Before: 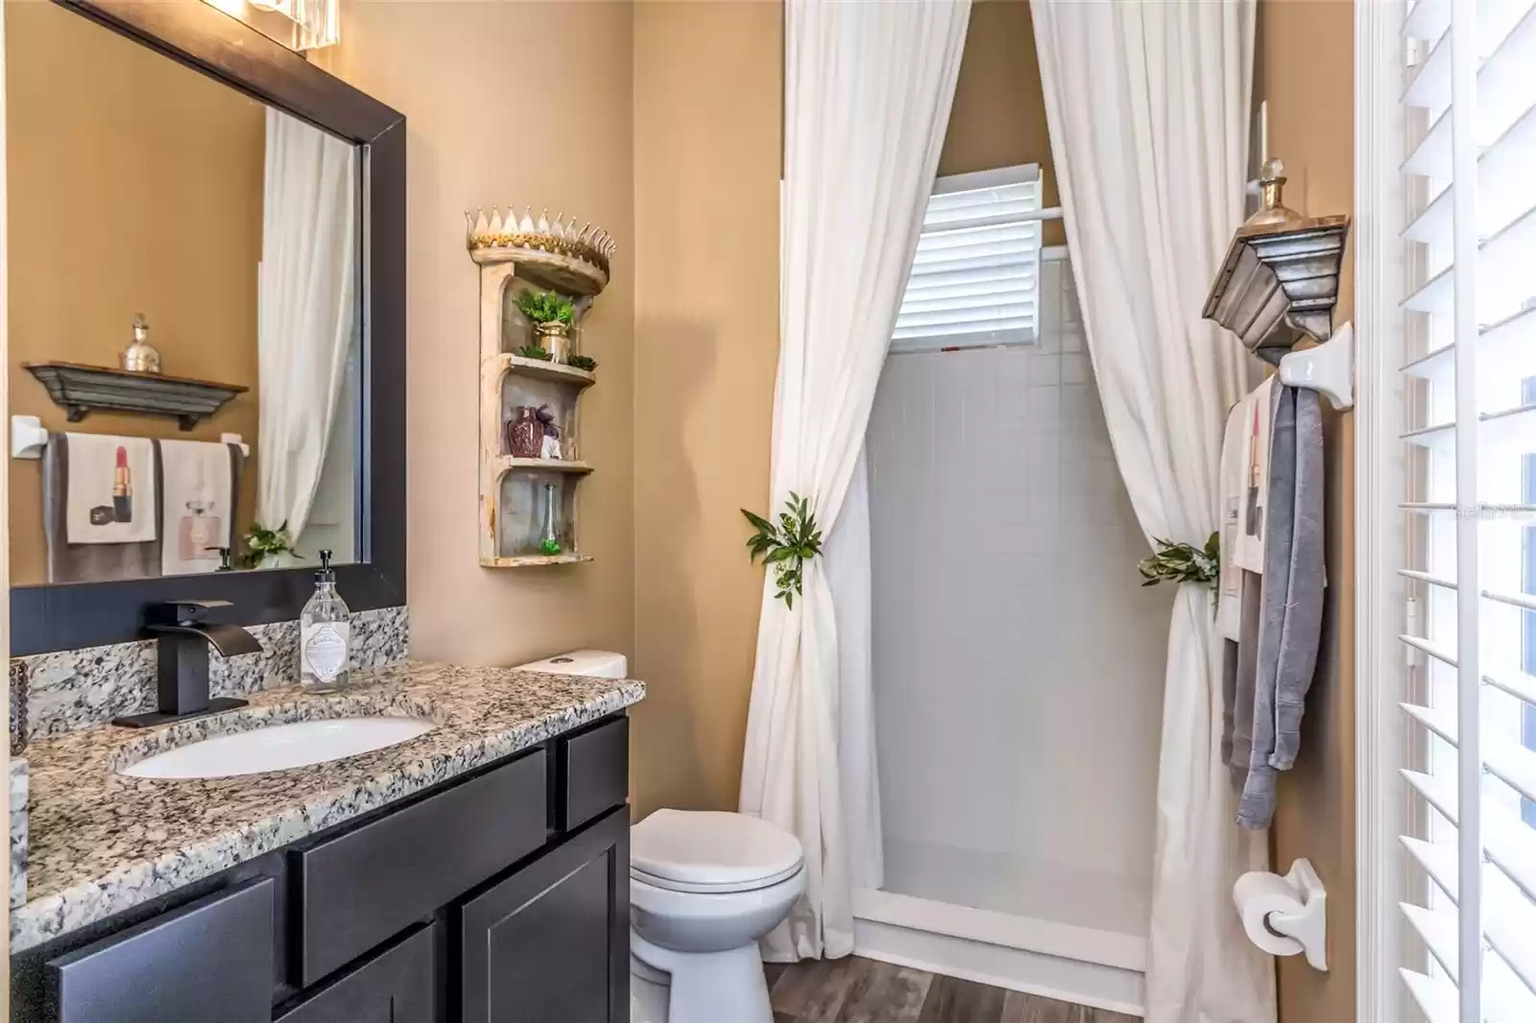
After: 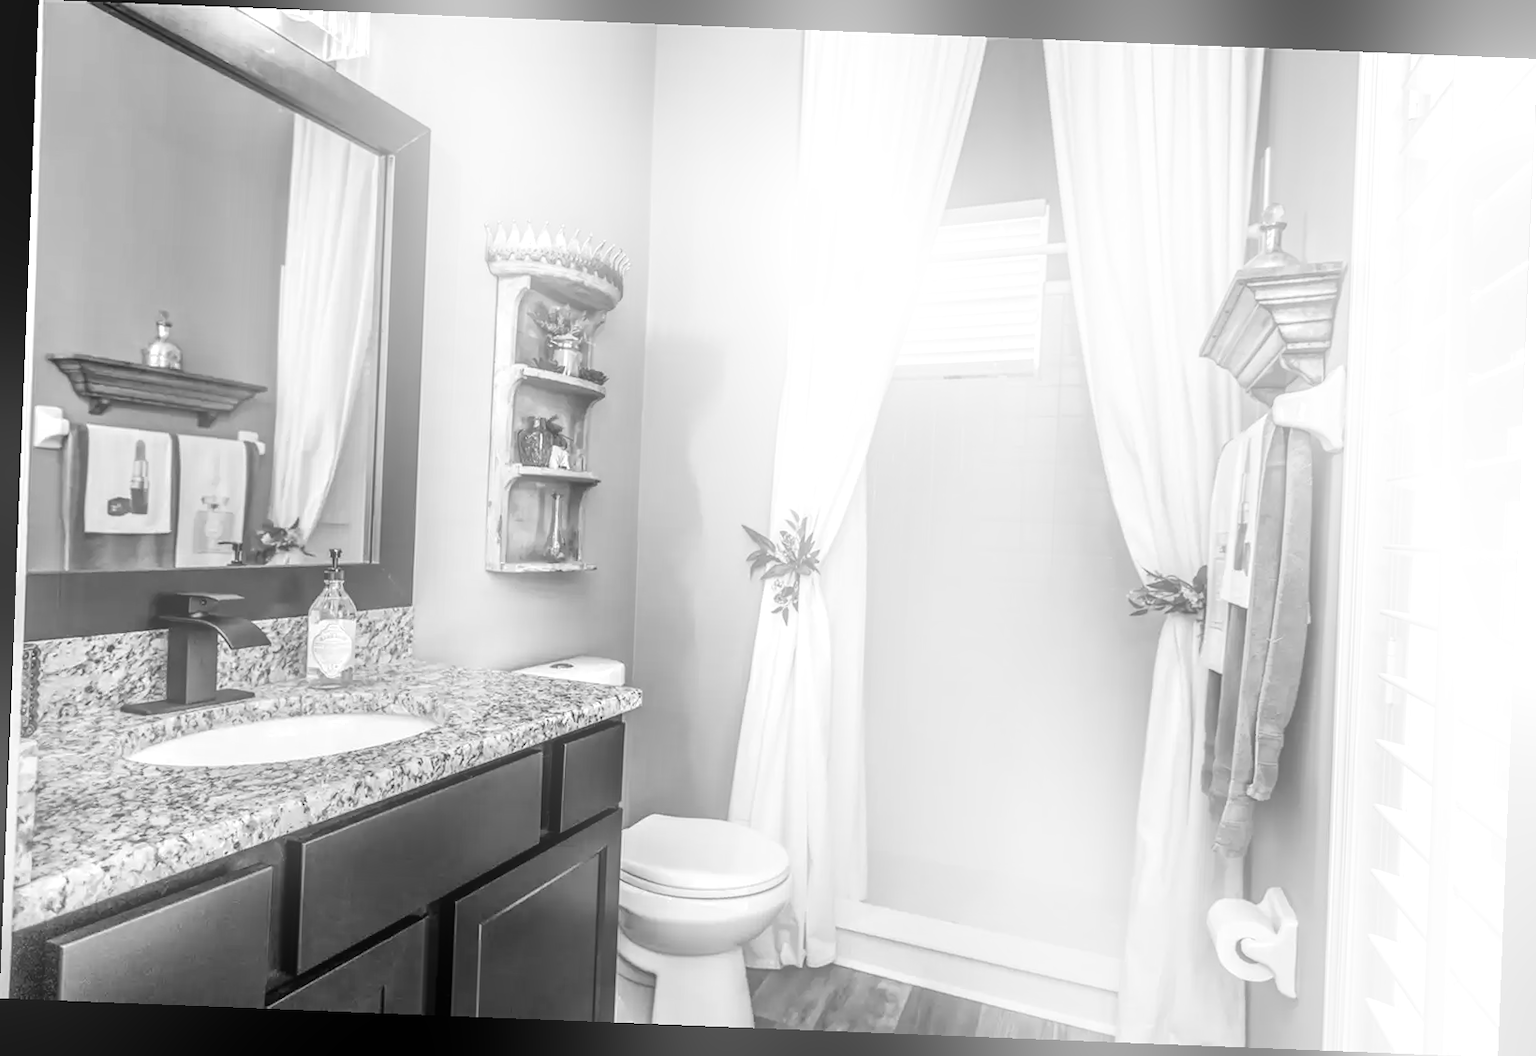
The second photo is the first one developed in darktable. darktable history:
tone equalizer: -8 EV -0.417 EV, -7 EV -0.389 EV, -6 EV -0.333 EV, -5 EV -0.222 EV, -3 EV 0.222 EV, -2 EV 0.333 EV, -1 EV 0.389 EV, +0 EV 0.417 EV, edges refinement/feathering 500, mask exposure compensation -1.57 EV, preserve details no
monochrome: on, module defaults
rotate and perspective: rotation 2.27°, automatic cropping off
bloom: on, module defaults
